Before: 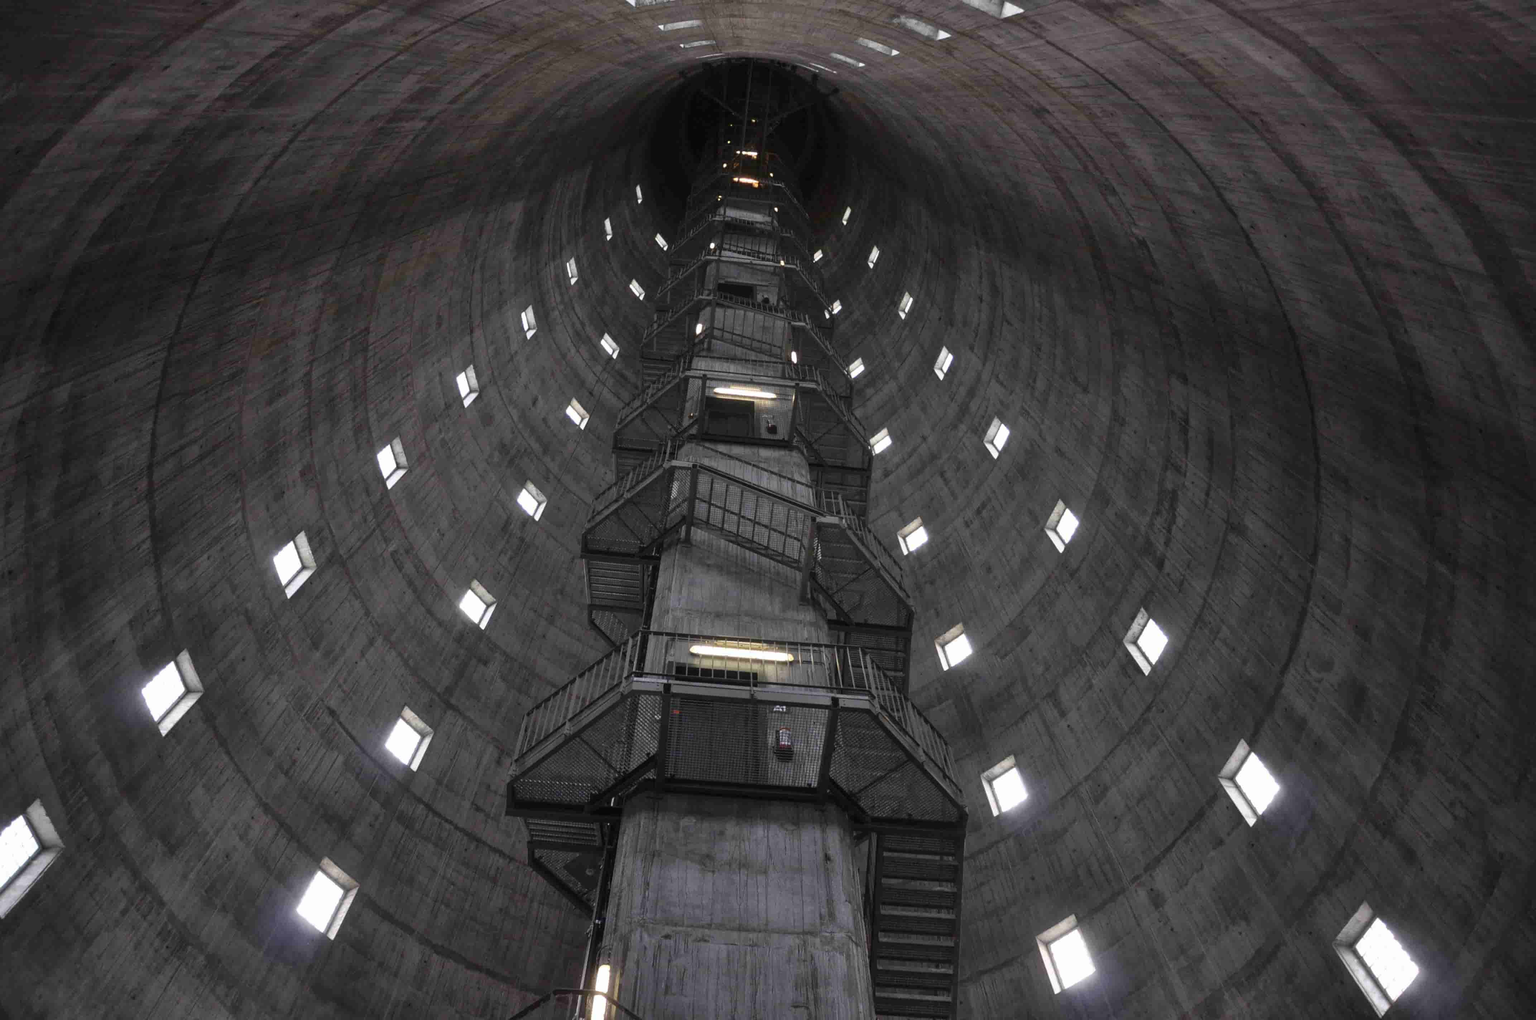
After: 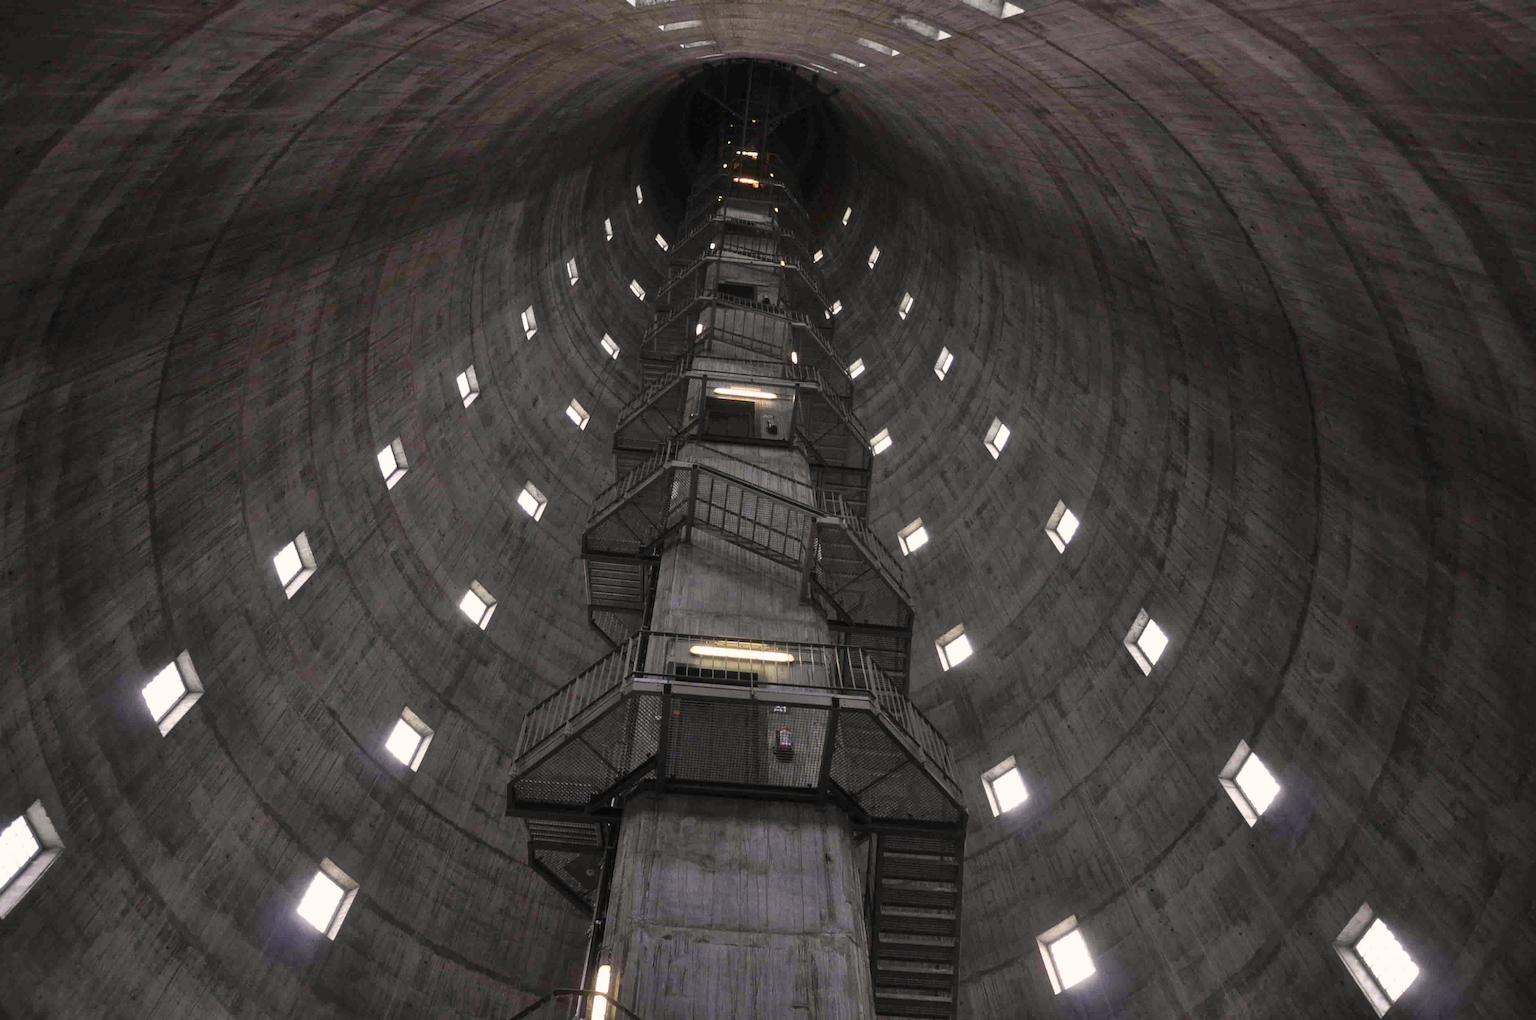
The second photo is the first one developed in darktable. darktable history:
color correction: highlights a* 3.8, highlights b* 5.12
